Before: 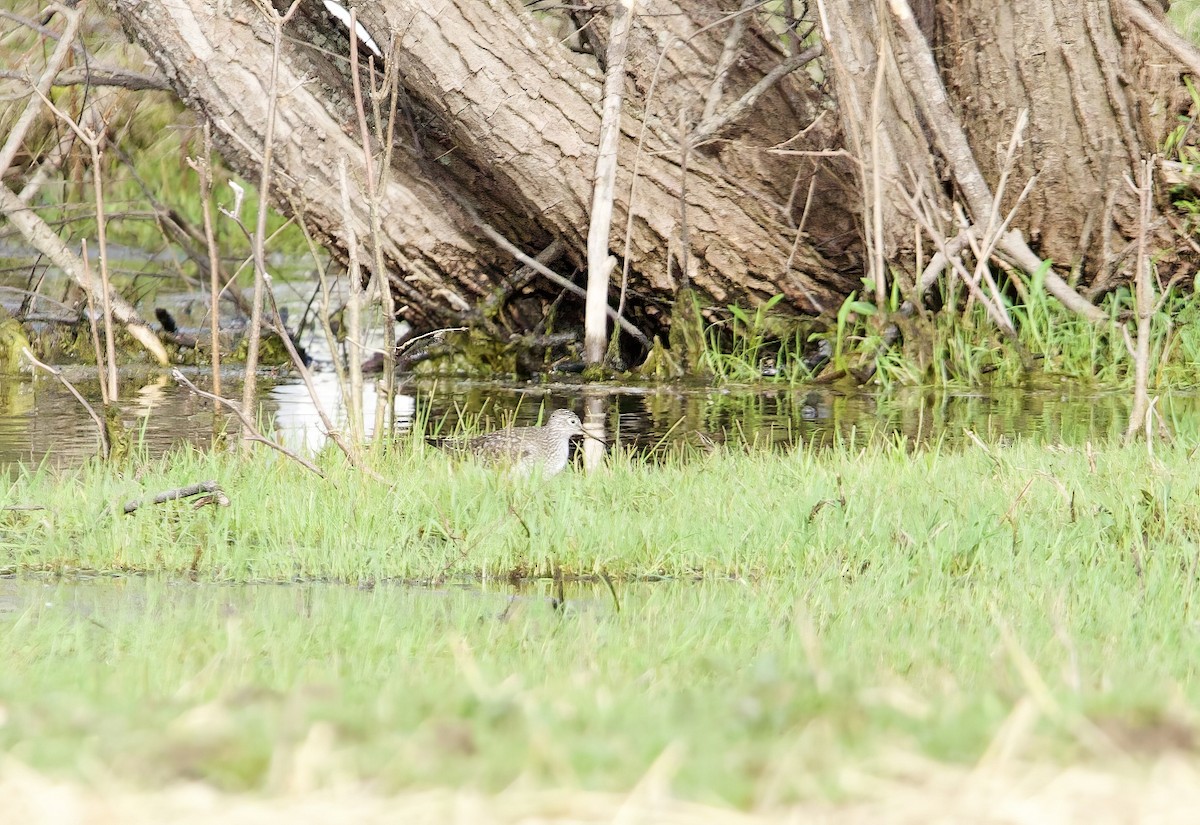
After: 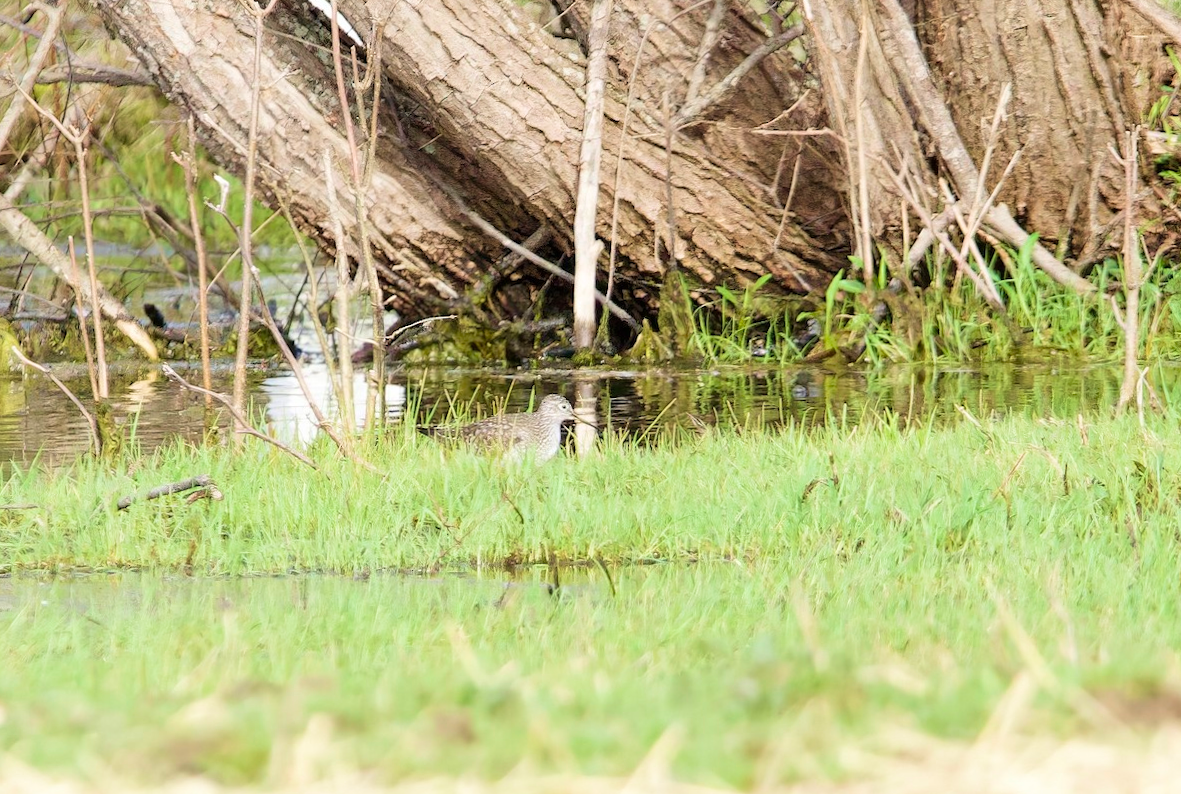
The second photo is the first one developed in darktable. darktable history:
rotate and perspective: rotation -1.42°, crop left 0.016, crop right 0.984, crop top 0.035, crop bottom 0.965
velvia: on, module defaults
